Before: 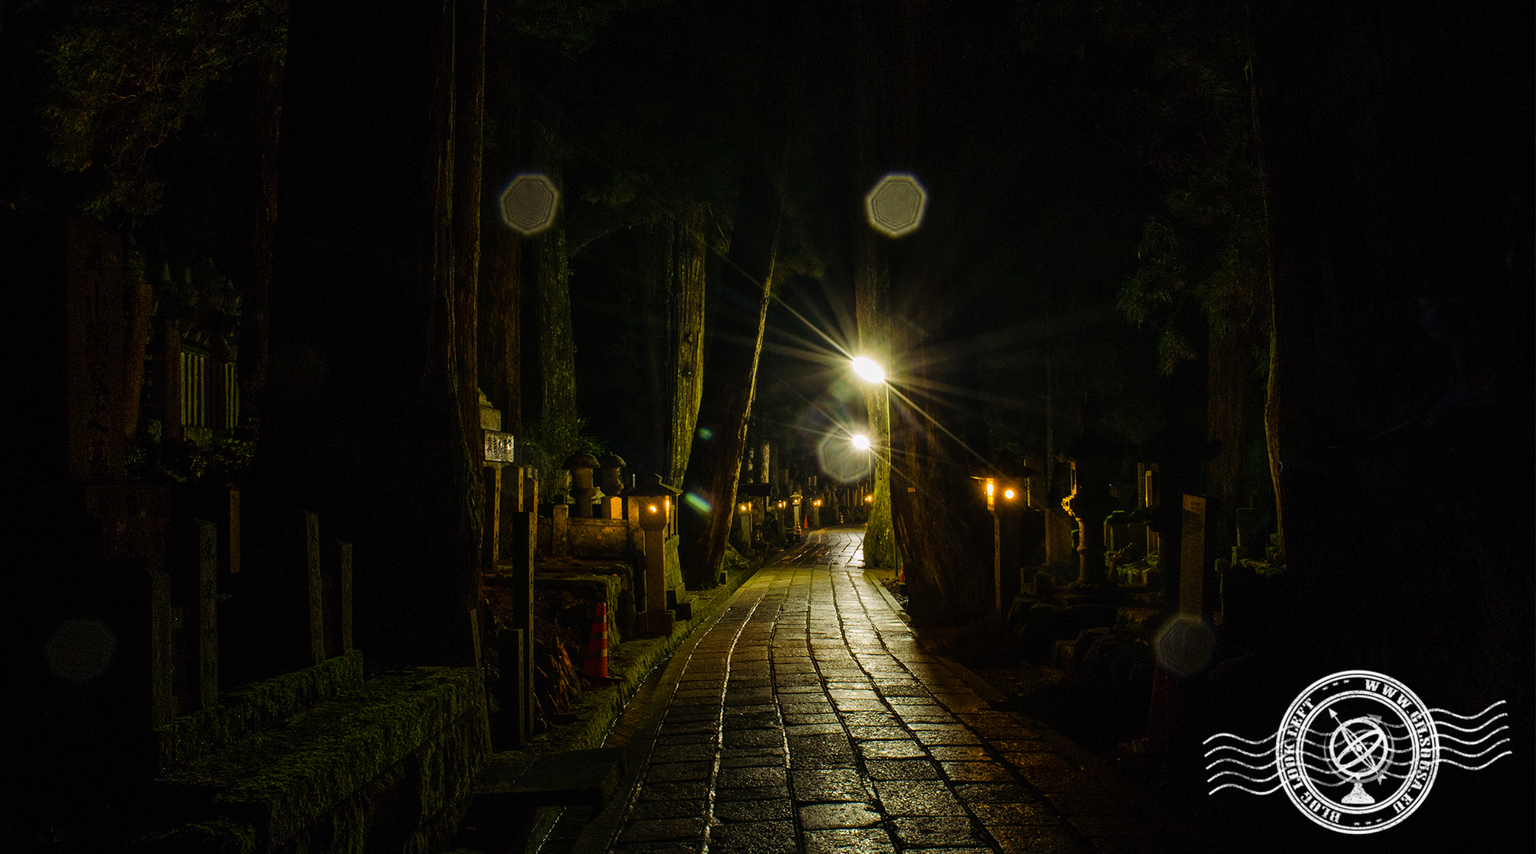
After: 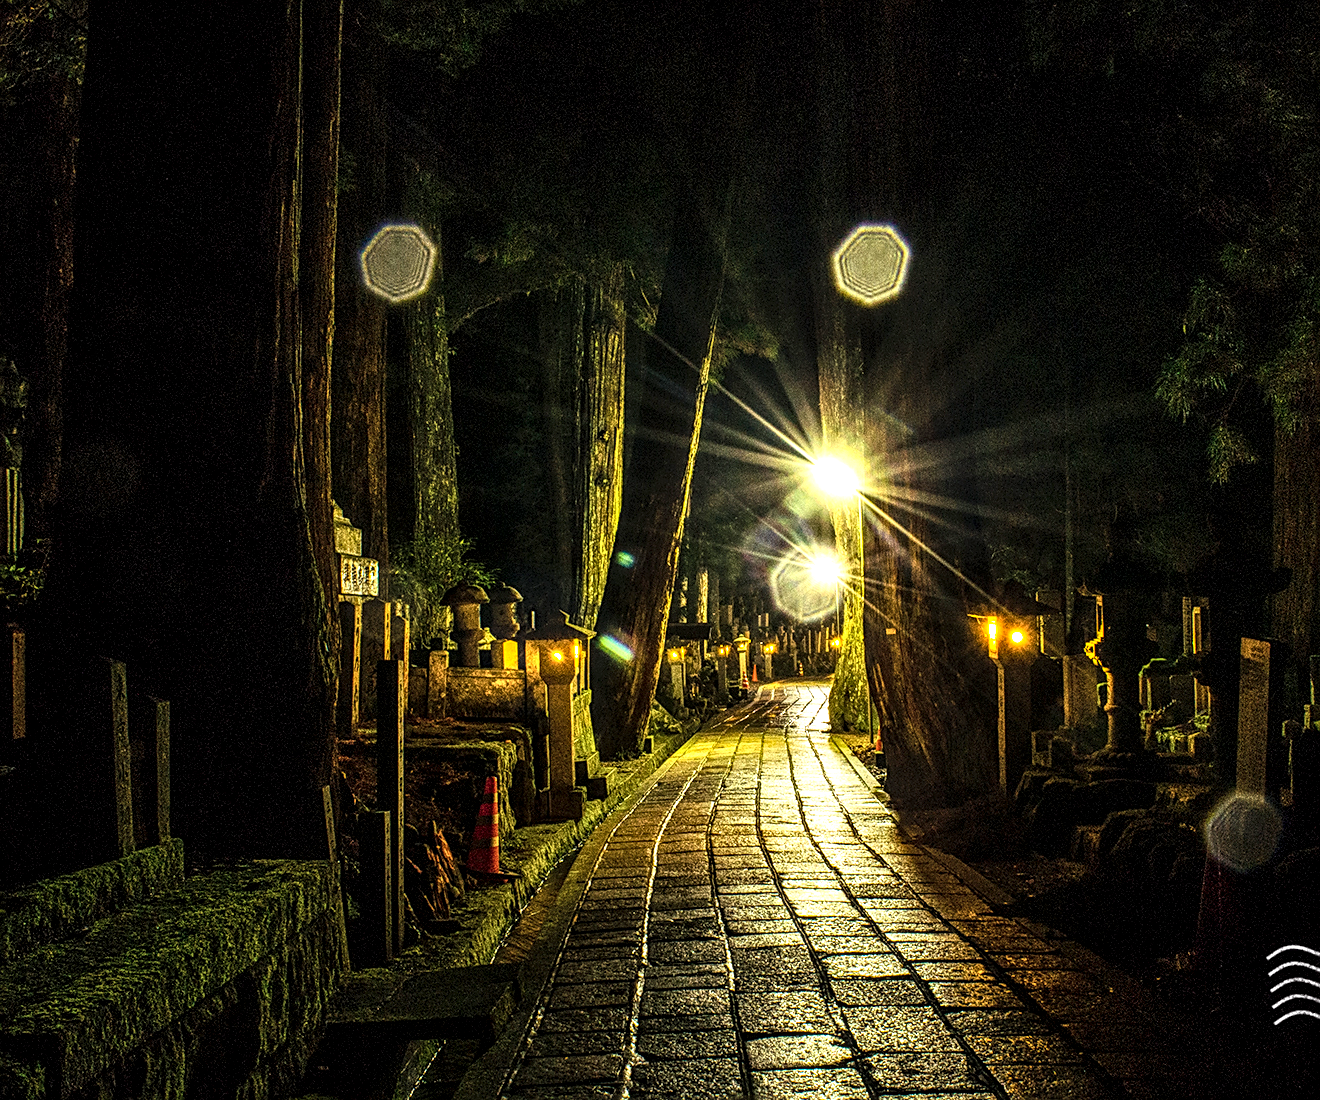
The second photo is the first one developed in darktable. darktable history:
sharpen: on, module defaults
exposure: black level correction 0.001, exposure 0.965 EV, compensate exposure bias true, compensate highlight preservation false
crop and rotate: left 14.344%, right 18.952%
local contrast: highlights 19%, detail 186%
contrast brightness saturation: contrast 0.201, brightness 0.159, saturation 0.223
